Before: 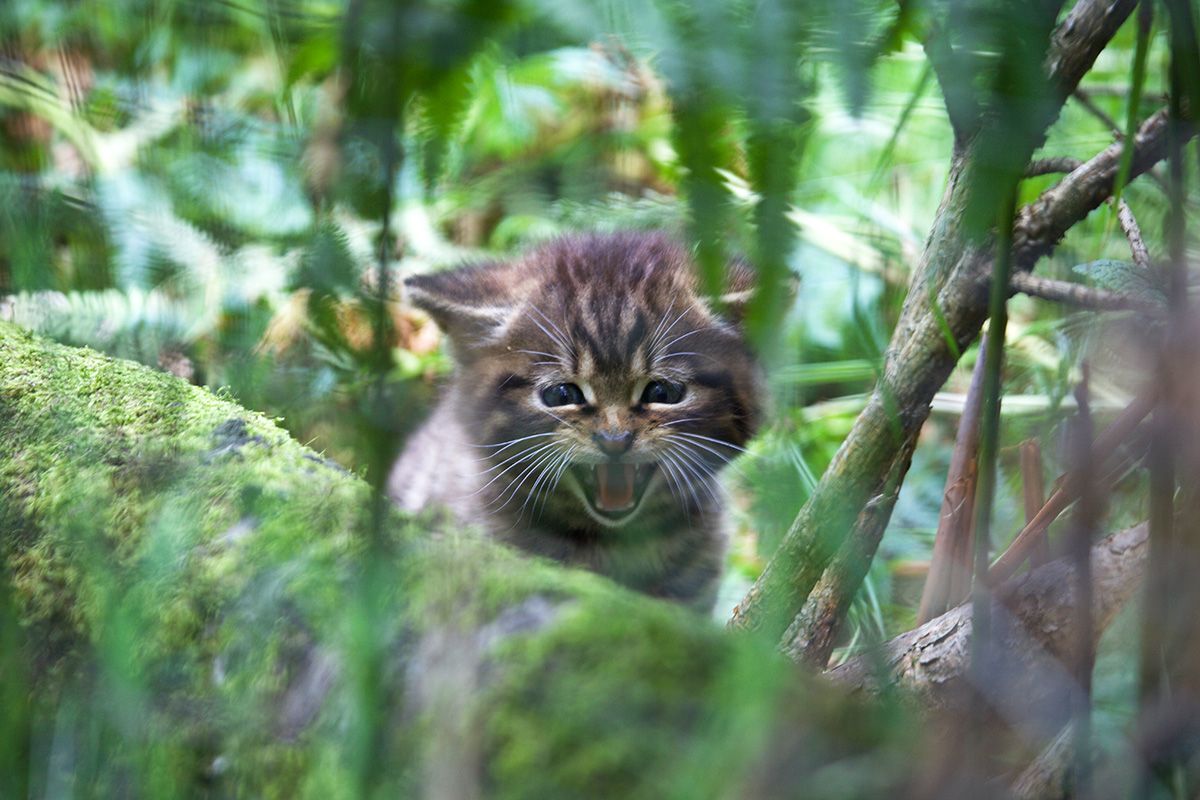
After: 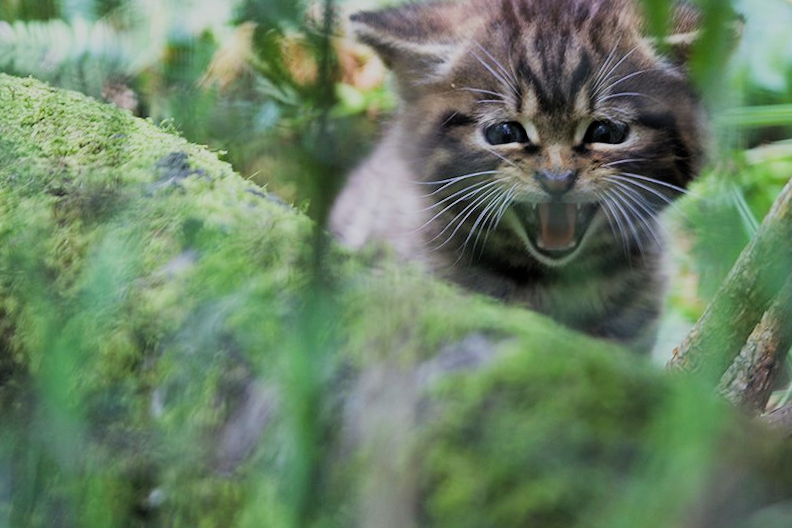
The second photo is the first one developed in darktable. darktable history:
crop and rotate: angle -0.994°, left 3.584%, top 32.243%, right 28.65%
filmic rgb: black relative exposure -7.24 EV, white relative exposure 5.08 EV, hardness 3.21, color science v4 (2020), iterations of high-quality reconstruction 0
